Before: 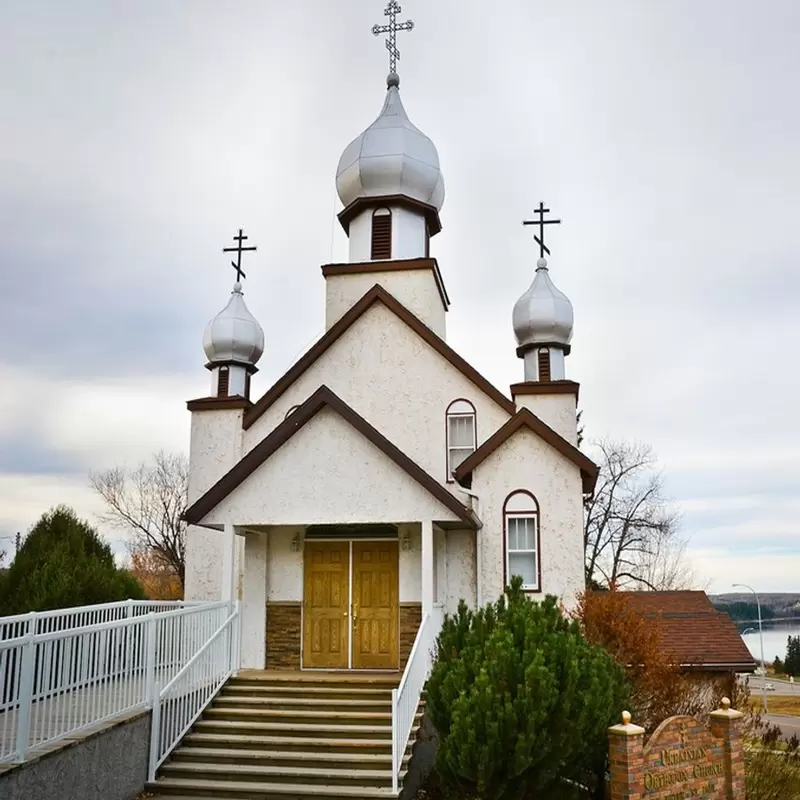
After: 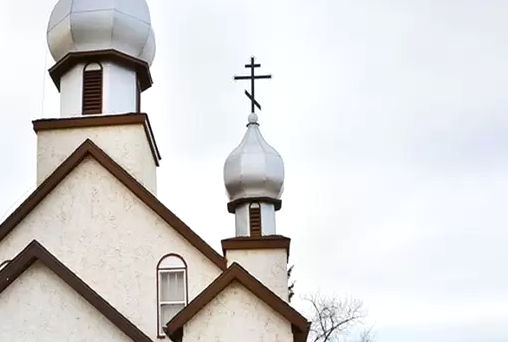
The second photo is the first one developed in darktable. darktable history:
crop: left 36.177%, top 18.184%, right 0.319%, bottom 38.947%
exposure: exposure 0.202 EV, compensate highlight preservation false
levels: white 90.66%
